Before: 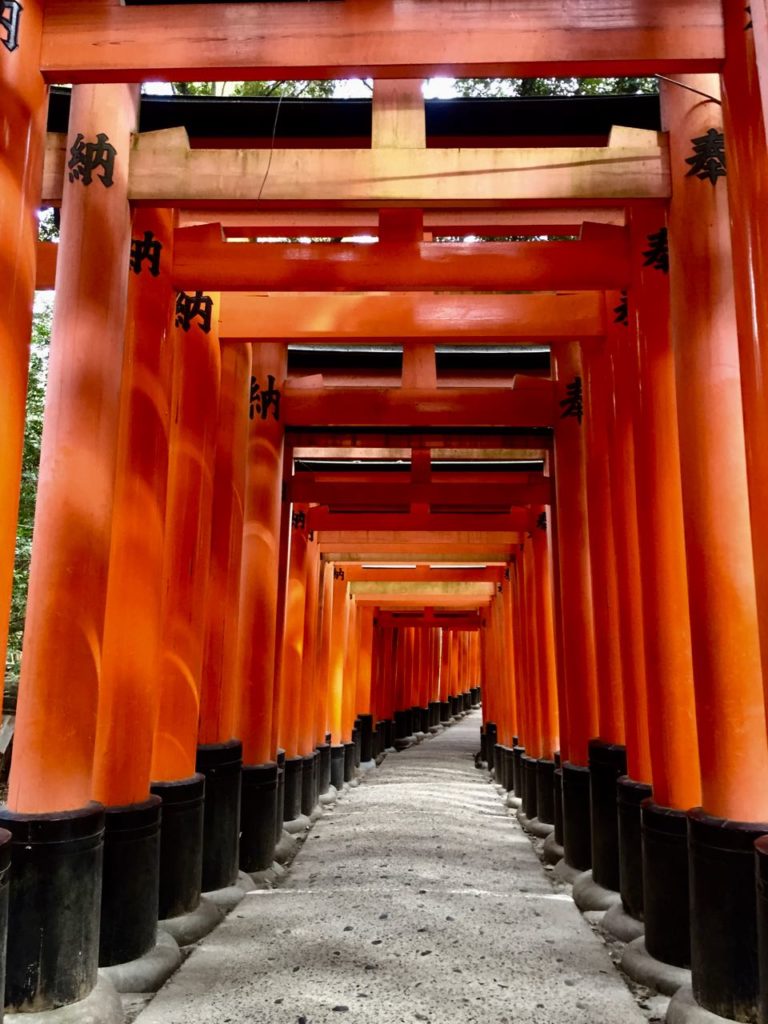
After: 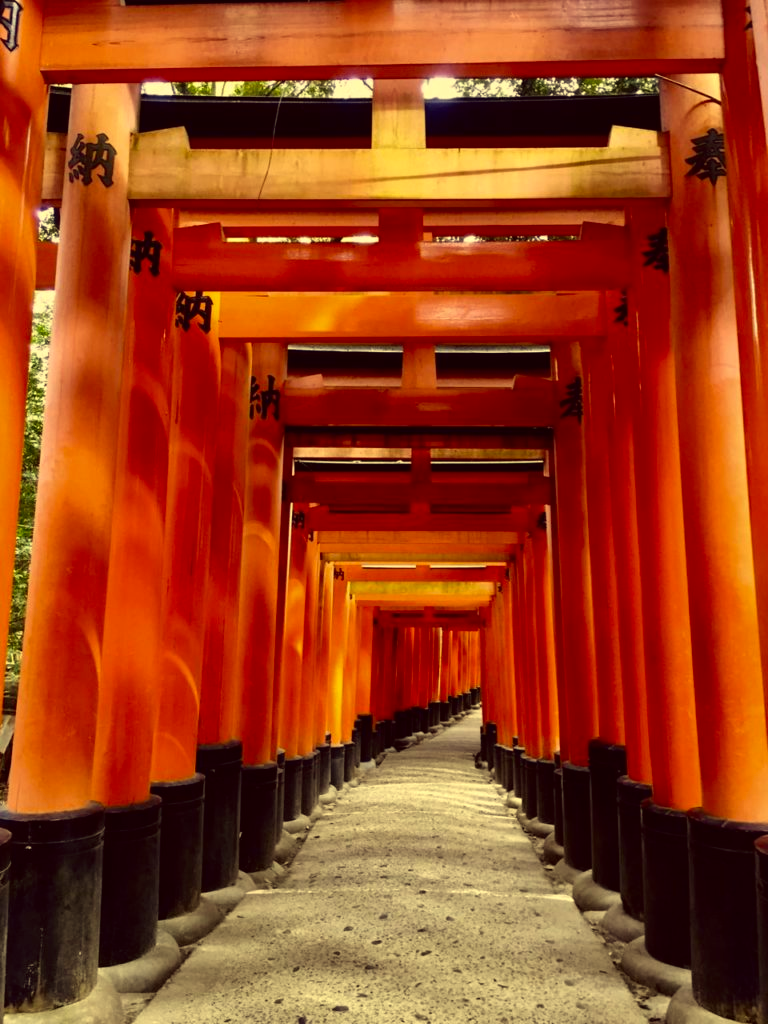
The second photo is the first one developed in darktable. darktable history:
color correction: highlights a* -0.603, highlights b* 39.73, shadows a* 9.29, shadows b* -0.416
